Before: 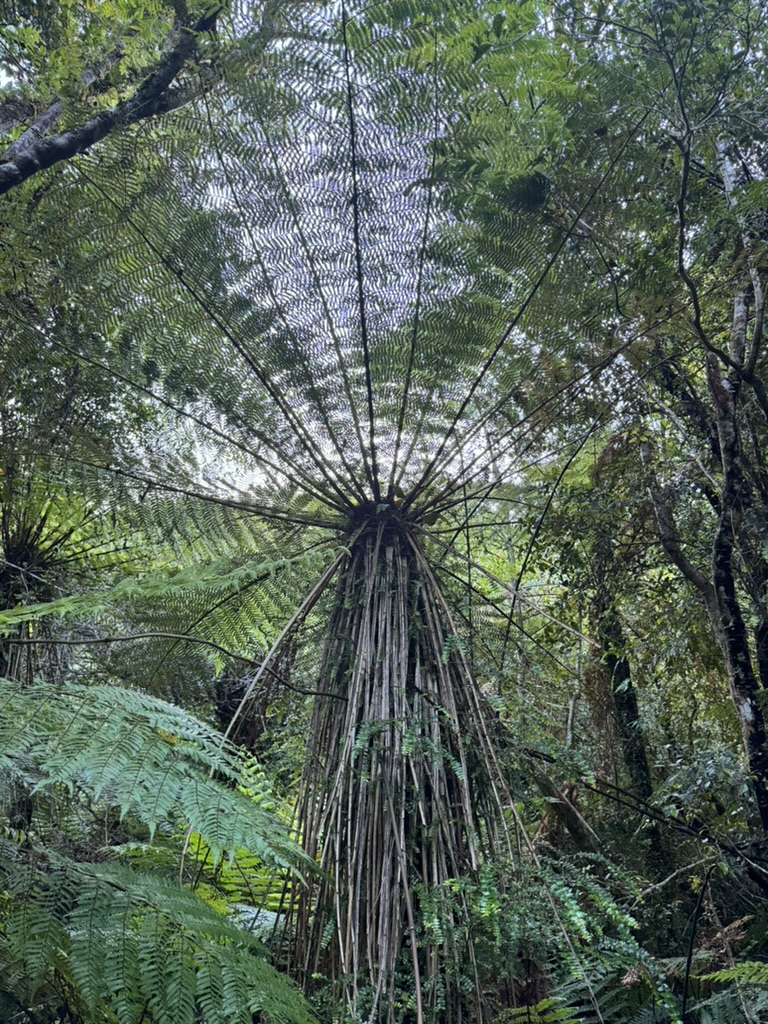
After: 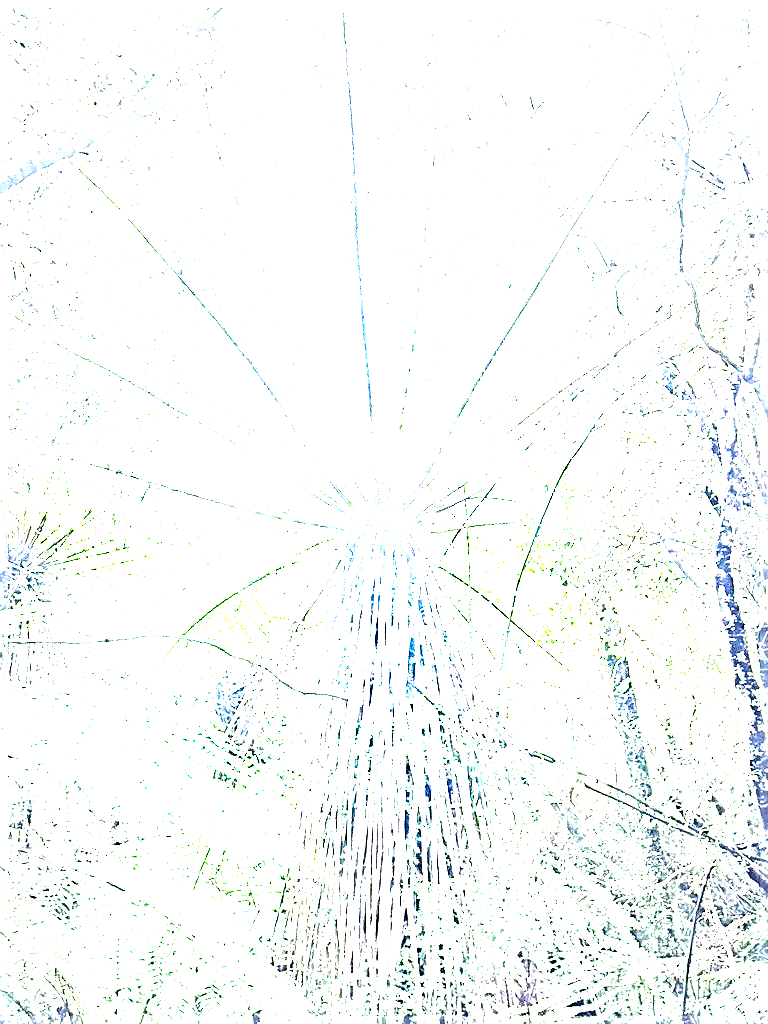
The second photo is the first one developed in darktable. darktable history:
exposure: exposure 8 EV, compensate highlight preservation false
sharpen: radius 3.119
vignetting: fall-off start 33.76%, fall-off radius 64.94%, brightness -0.575, center (-0.12, -0.002), width/height ratio 0.959
